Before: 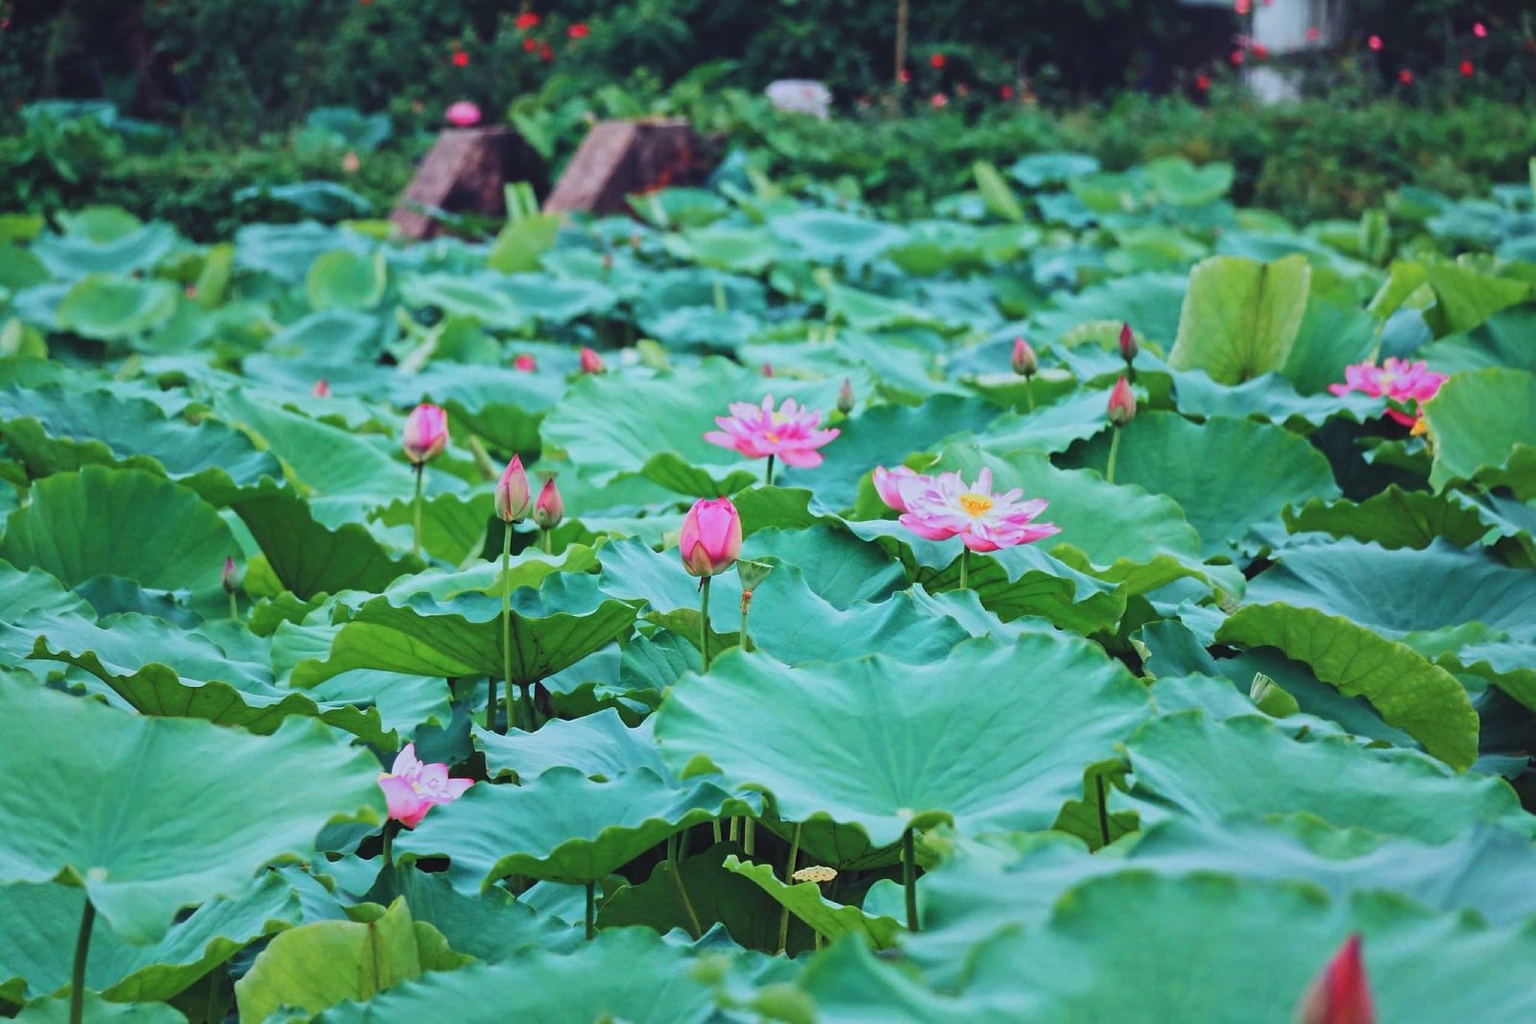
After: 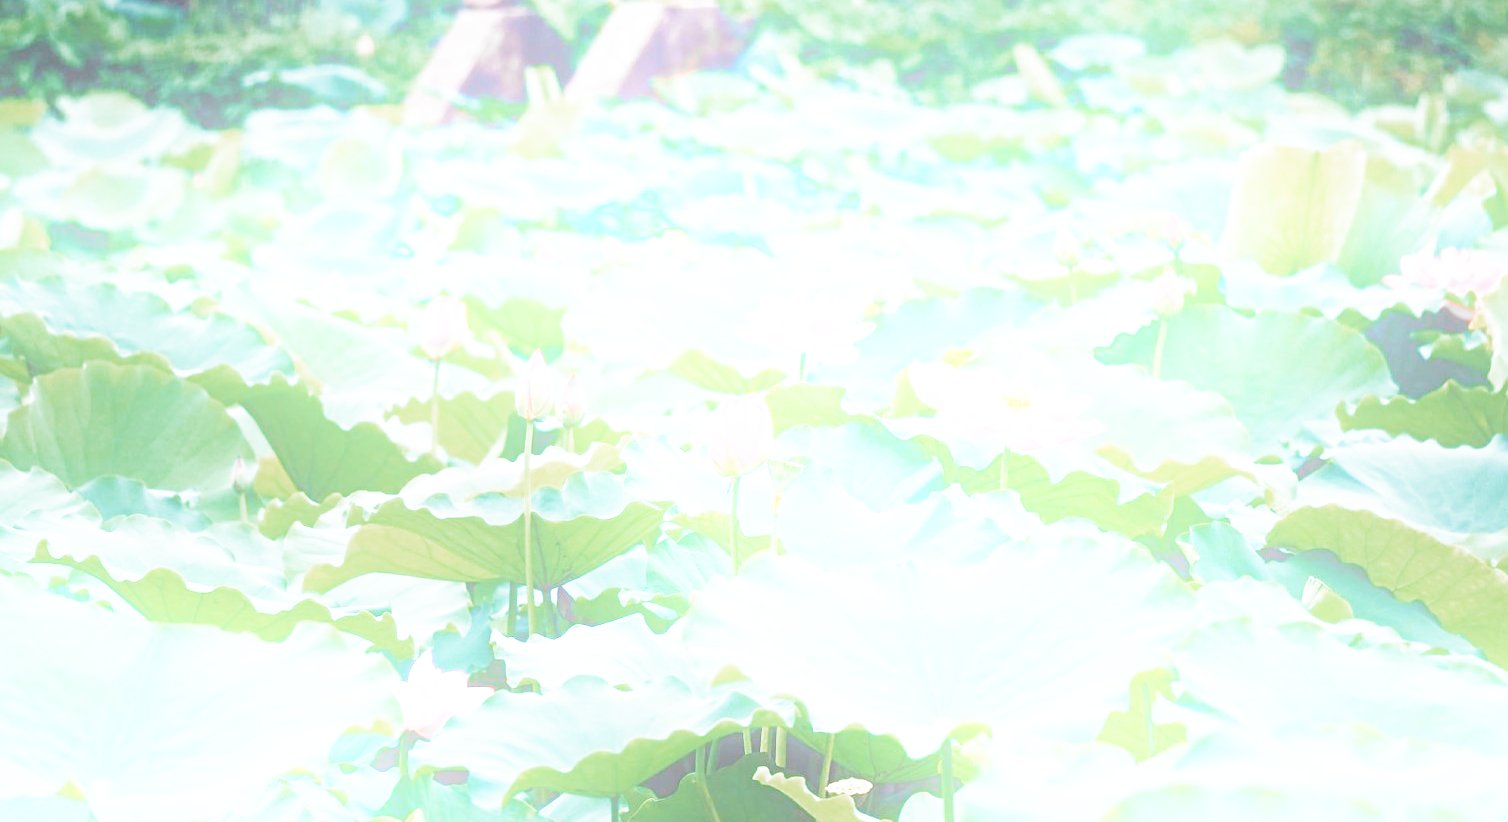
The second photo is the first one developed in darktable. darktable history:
crop and rotate: angle 0.03°, top 11.643%, right 5.651%, bottom 11.189%
base curve: curves: ch0 [(0, 0) (0.007, 0.004) (0.027, 0.03) (0.046, 0.07) (0.207, 0.54) (0.442, 0.872) (0.673, 0.972) (1, 1)], preserve colors none
exposure: exposure 1.25 EV, compensate exposure bias true, compensate highlight preservation false
contrast equalizer: y [[0.46, 0.454, 0.451, 0.451, 0.455, 0.46], [0.5 ×6], [0.5 ×6], [0 ×6], [0 ×6]]
velvia: on, module defaults
color zones: curves: ch0 [(0, 0.487) (0.241, 0.395) (0.434, 0.373) (0.658, 0.412) (0.838, 0.487)]; ch1 [(0, 0) (0.053, 0.053) (0.211, 0.202) (0.579, 0.259) (0.781, 0.241)]
bloom: on, module defaults
